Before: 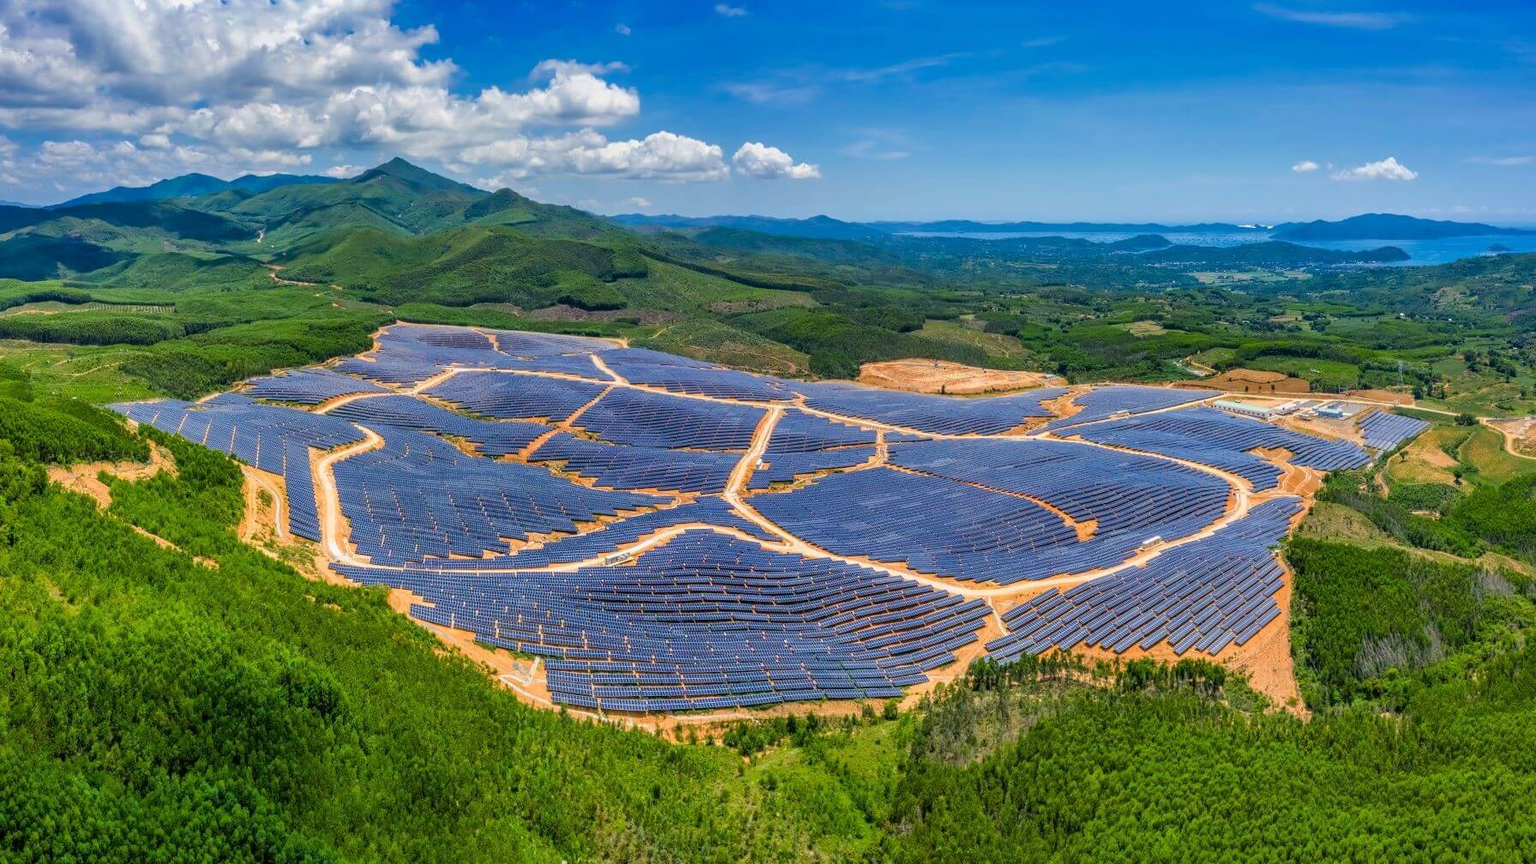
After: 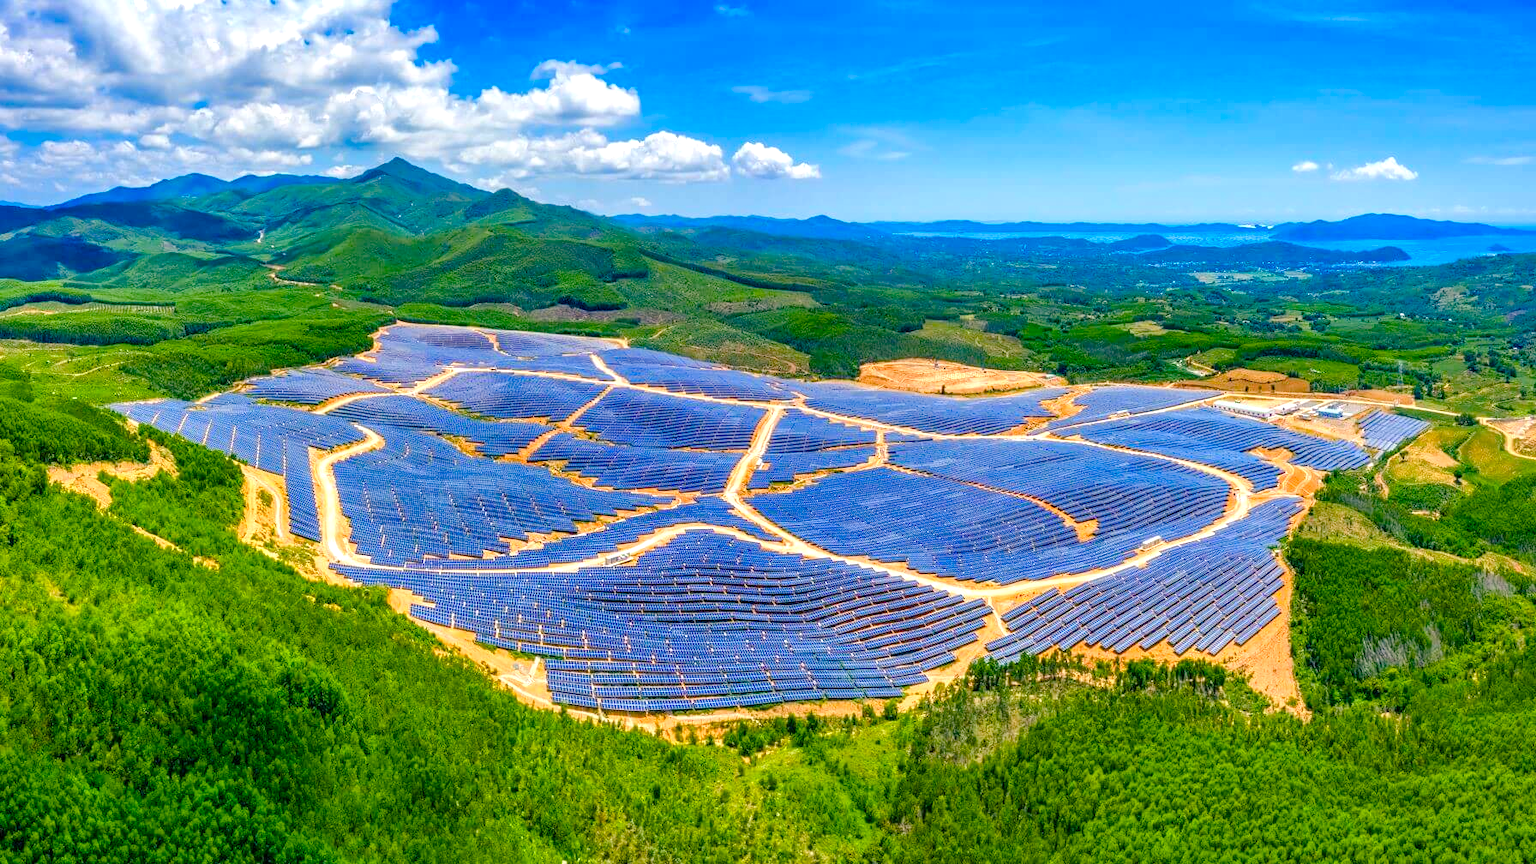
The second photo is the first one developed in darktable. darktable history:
color balance rgb: shadows lift › chroma 7.214%, shadows lift › hue 243.78°, linear chroma grading › global chroma 14.888%, perceptual saturation grading › global saturation 20%, perceptual saturation grading › highlights -25.429%, perceptual saturation grading › shadows 49.894%
exposure: exposure 0.6 EV, compensate highlight preservation false
